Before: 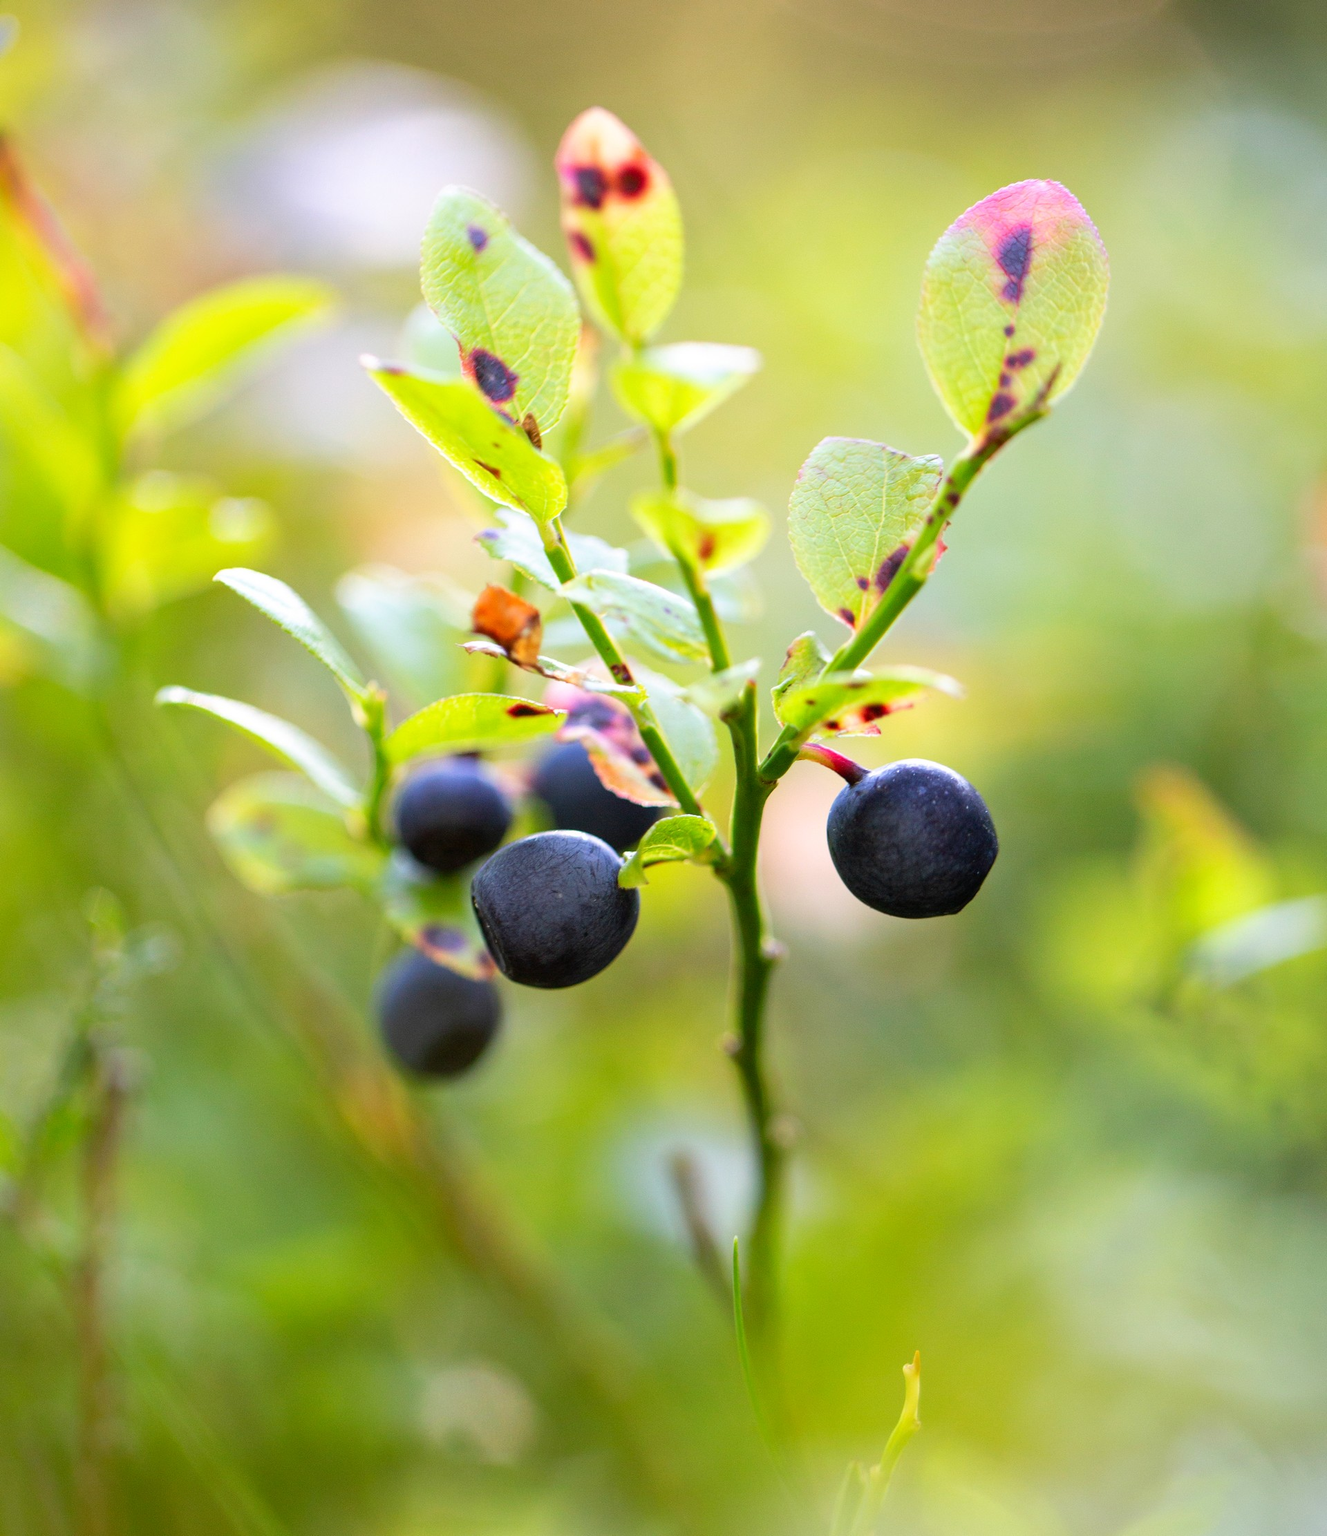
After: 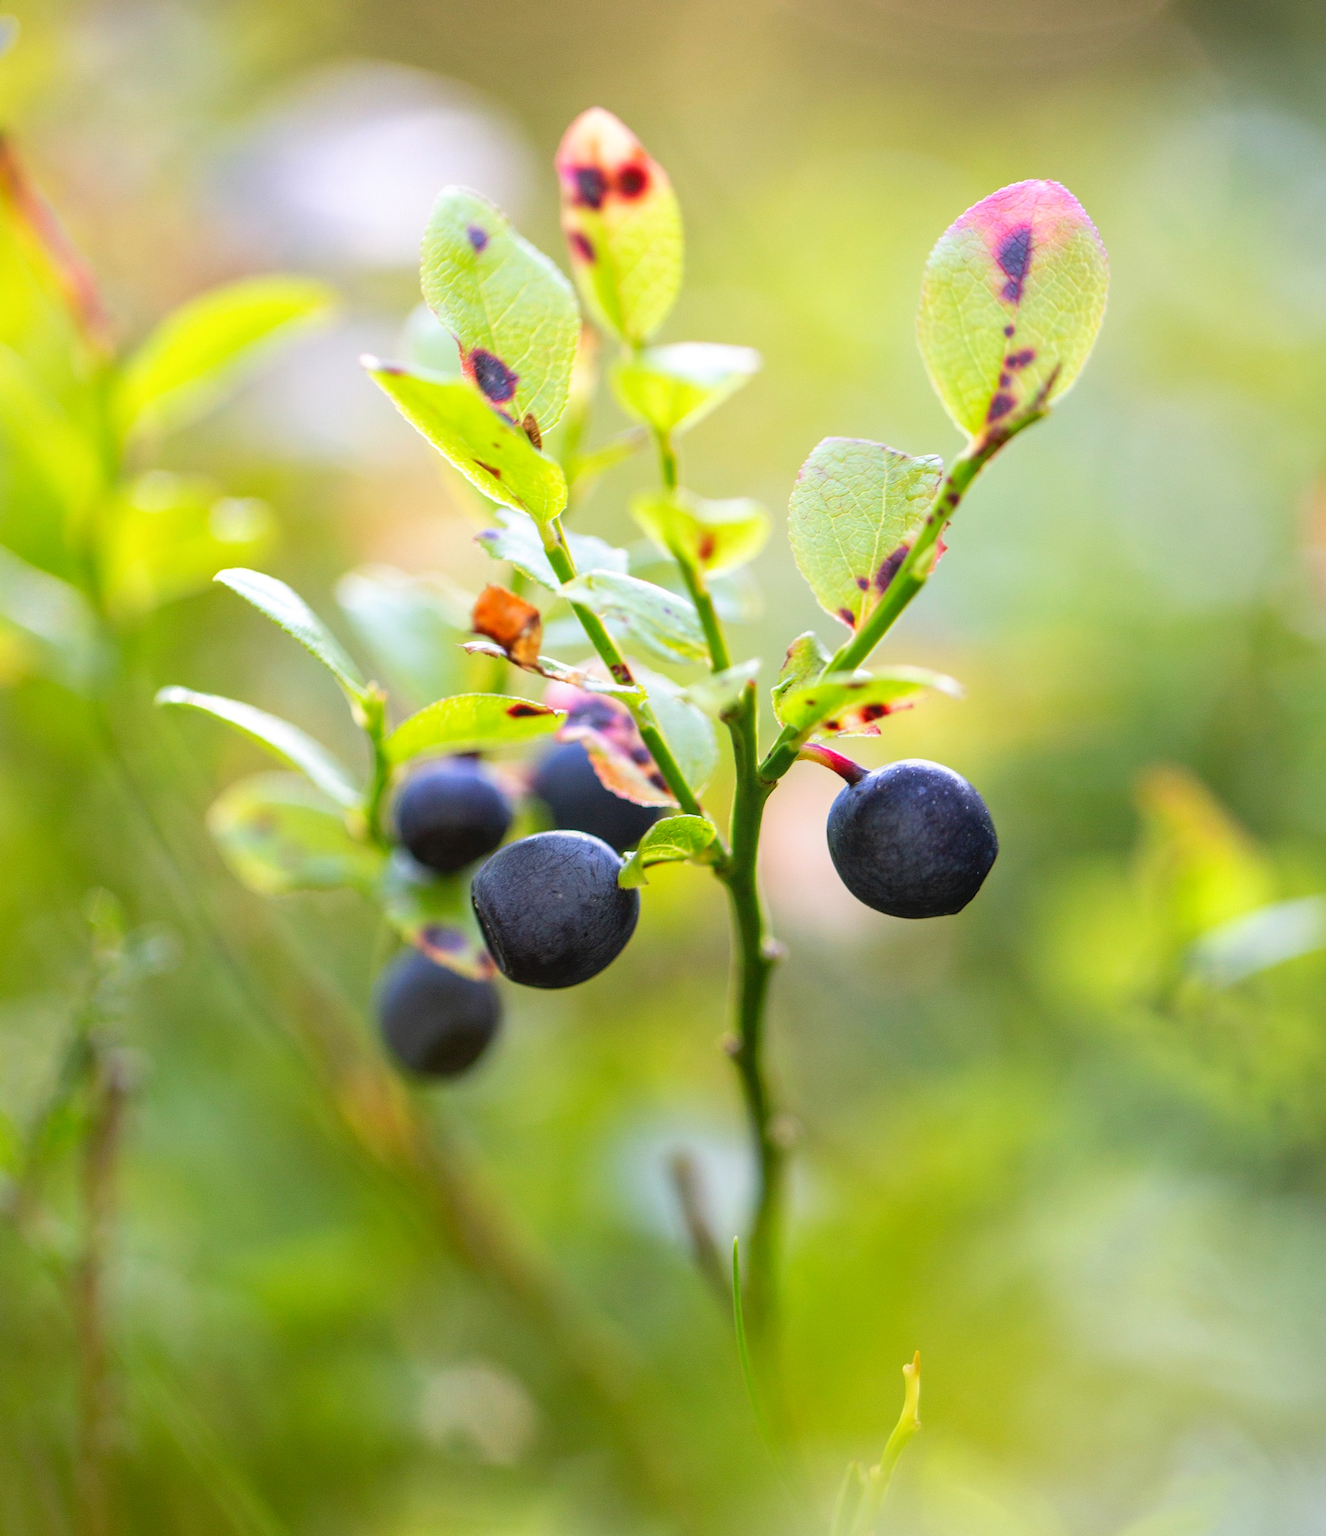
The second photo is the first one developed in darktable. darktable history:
exposure: compensate highlight preservation false
tone equalizer: on, module defaults
local contrast: detail 109%
